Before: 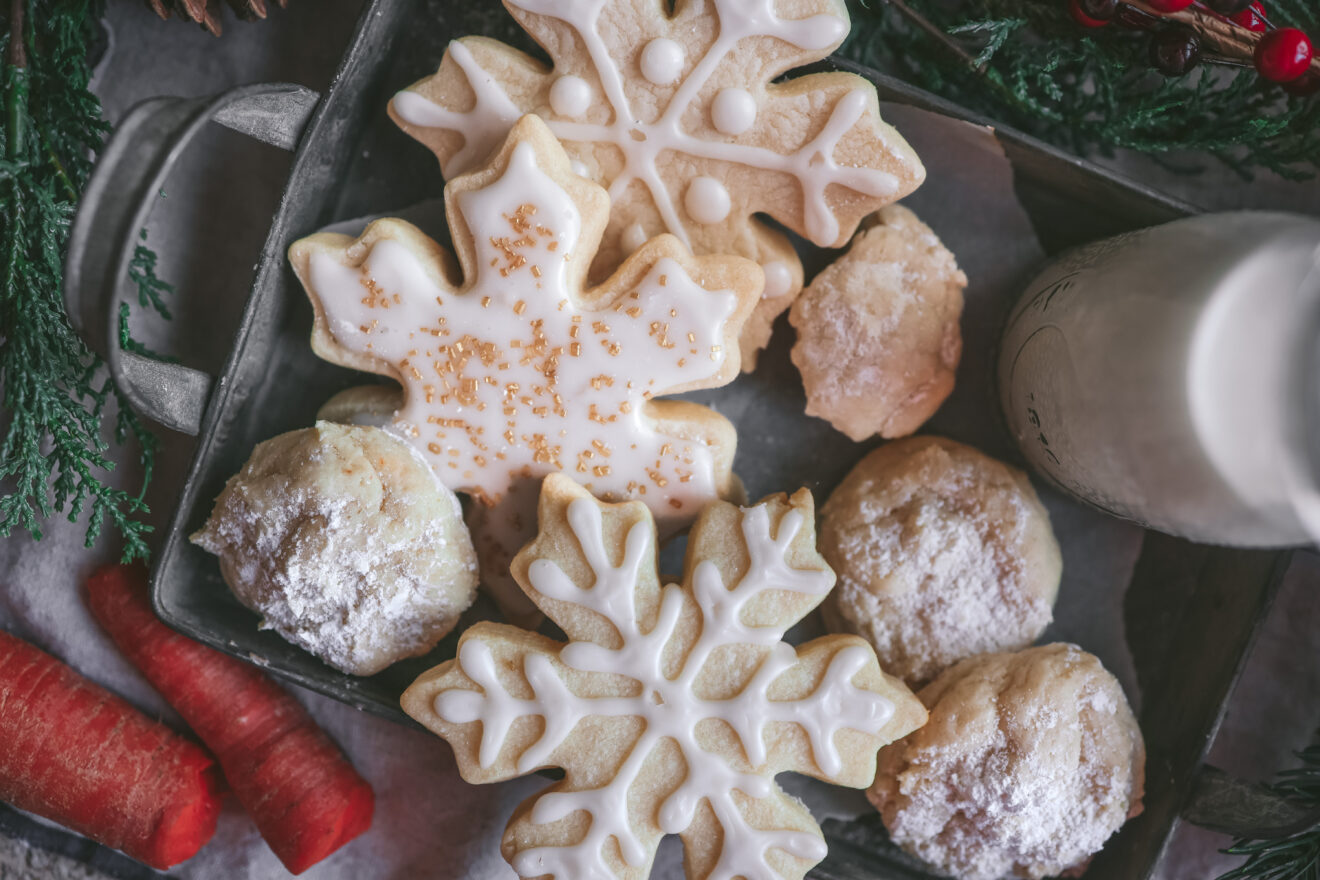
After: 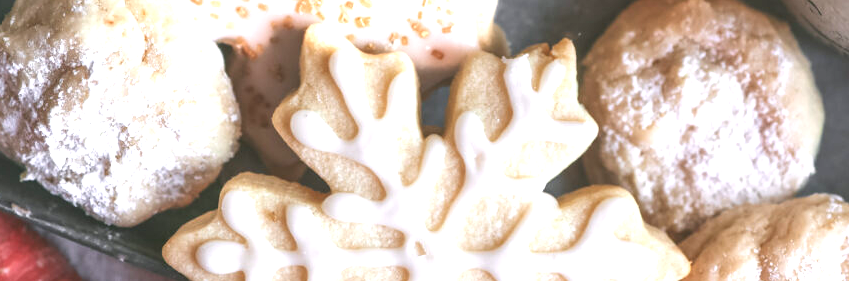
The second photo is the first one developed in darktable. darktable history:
crop: left 18.091%, top 51.13%, right 17.525%, bottom 16.85%
exposure: black level correction 0, exposure 1.1 EV, compensate exposure bias true, compensate highlight preservation false
